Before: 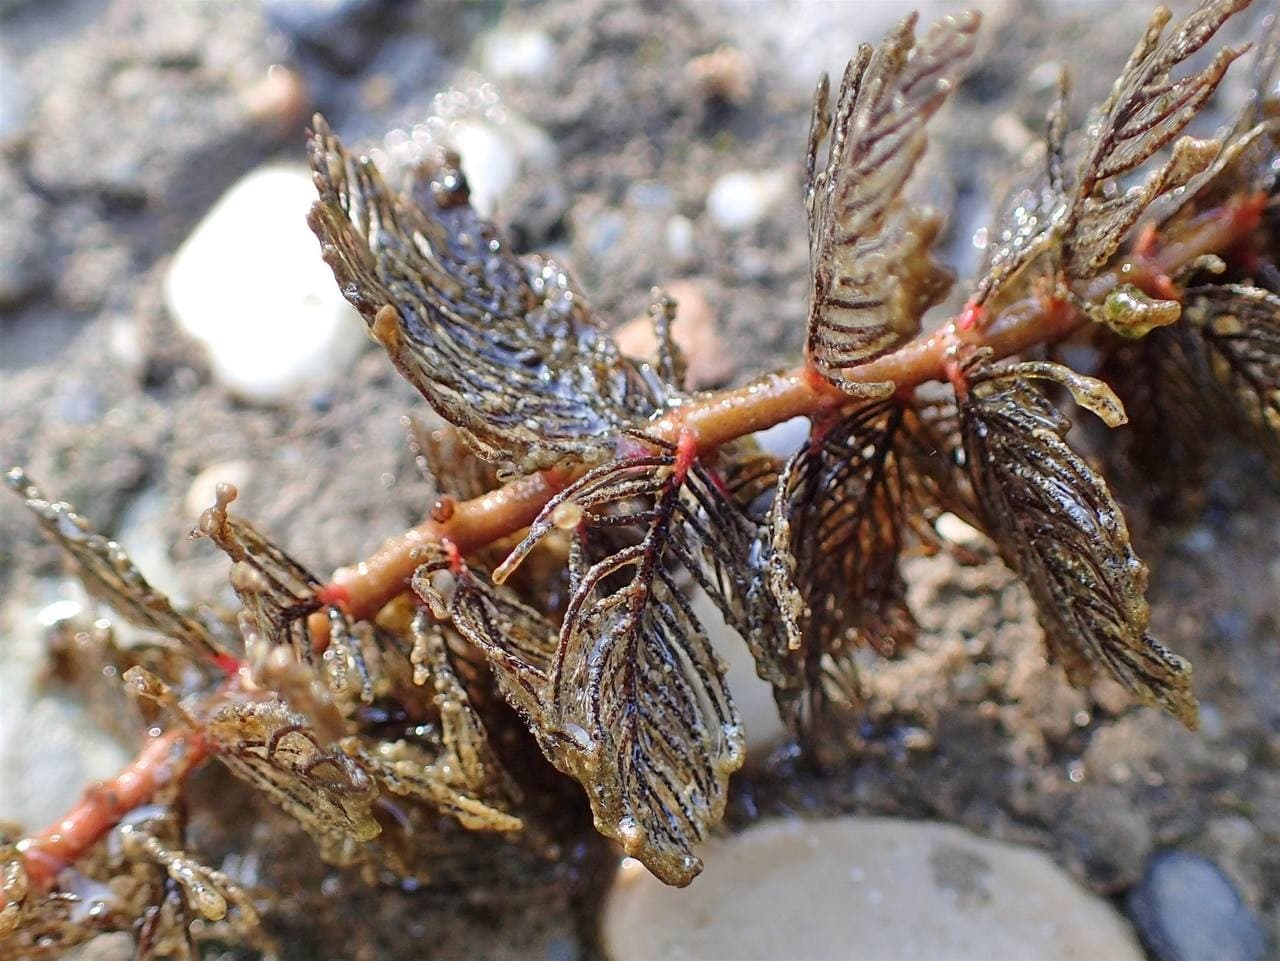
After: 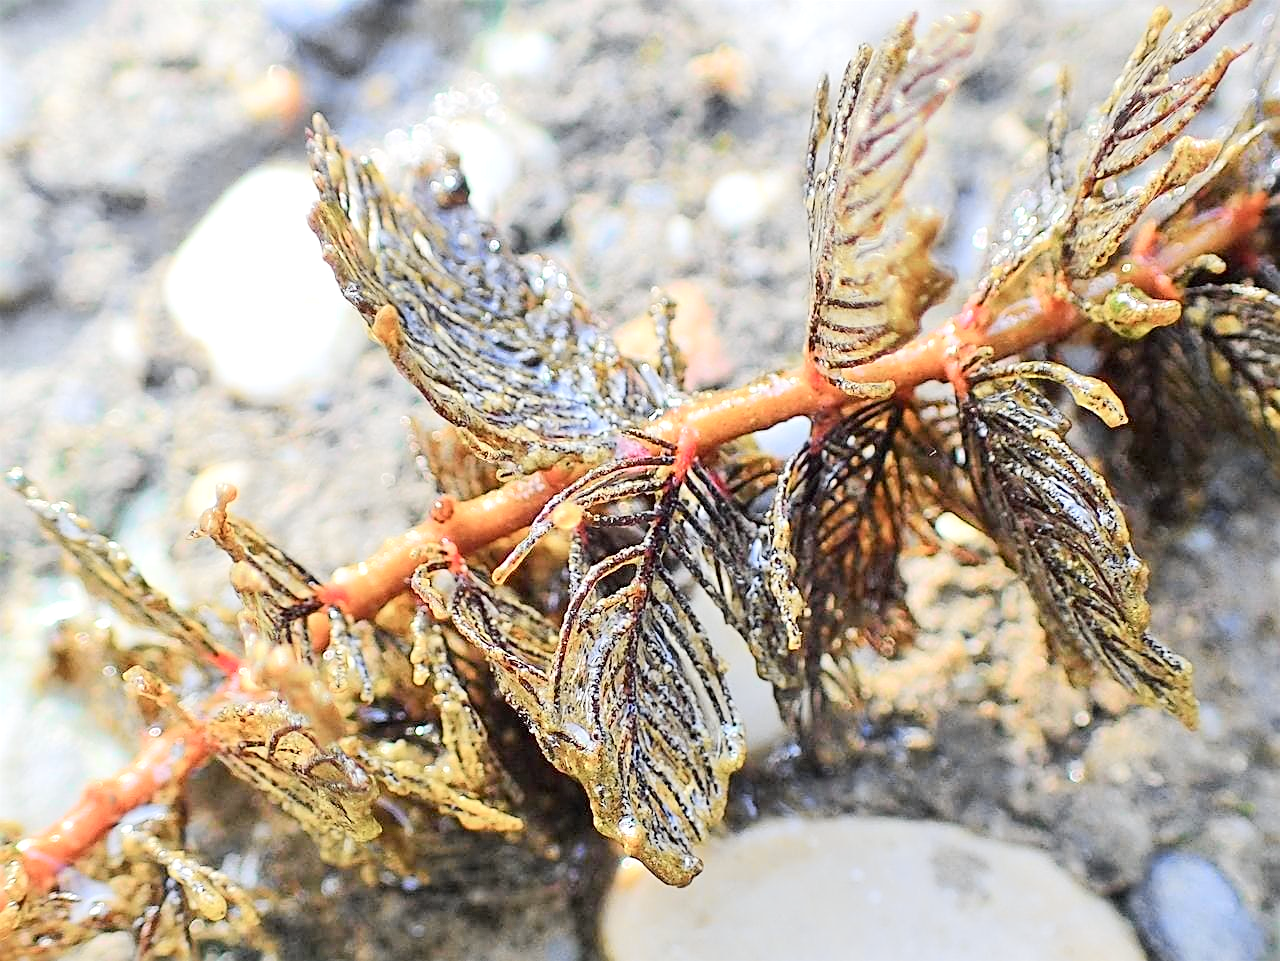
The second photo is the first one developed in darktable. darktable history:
sharpen: on, module defaults
tone curve: curves: ch0 [(0, 0) (0.048, 0.024) (0.099, 0.082) (0.227, 0.255) (0.407, 0.482) (0.543, 0.634) (0.719, 0.77) (0.837, 0.843) (1, 0.906)]; ch1 [(0, 0) (0.3, 0.268) (0.404, 0.374) (0.475, 0.463) (0.501, 0.499) (0.514, 0.502) (0.551, 0.541) (0.643, 0.648) (0.682, 0.674) (0.802, 0.812) (1, 1)]; ch2 [(0, 0) (0.259, 0.207) (0.323, 0.311) (0.364, 0.368) (0.442, 0.461) (0.498, 0.498) (0.531, 0.528) (0.581, 0.602) (0.629, 0.659) (0.768, 0.728) (1, 1)], color space Lab, independent channels, preserve colors none
exposure: black level correction 0, exposure 1.1 EV, compensate exposure bias true, compensate highlight preservation false
